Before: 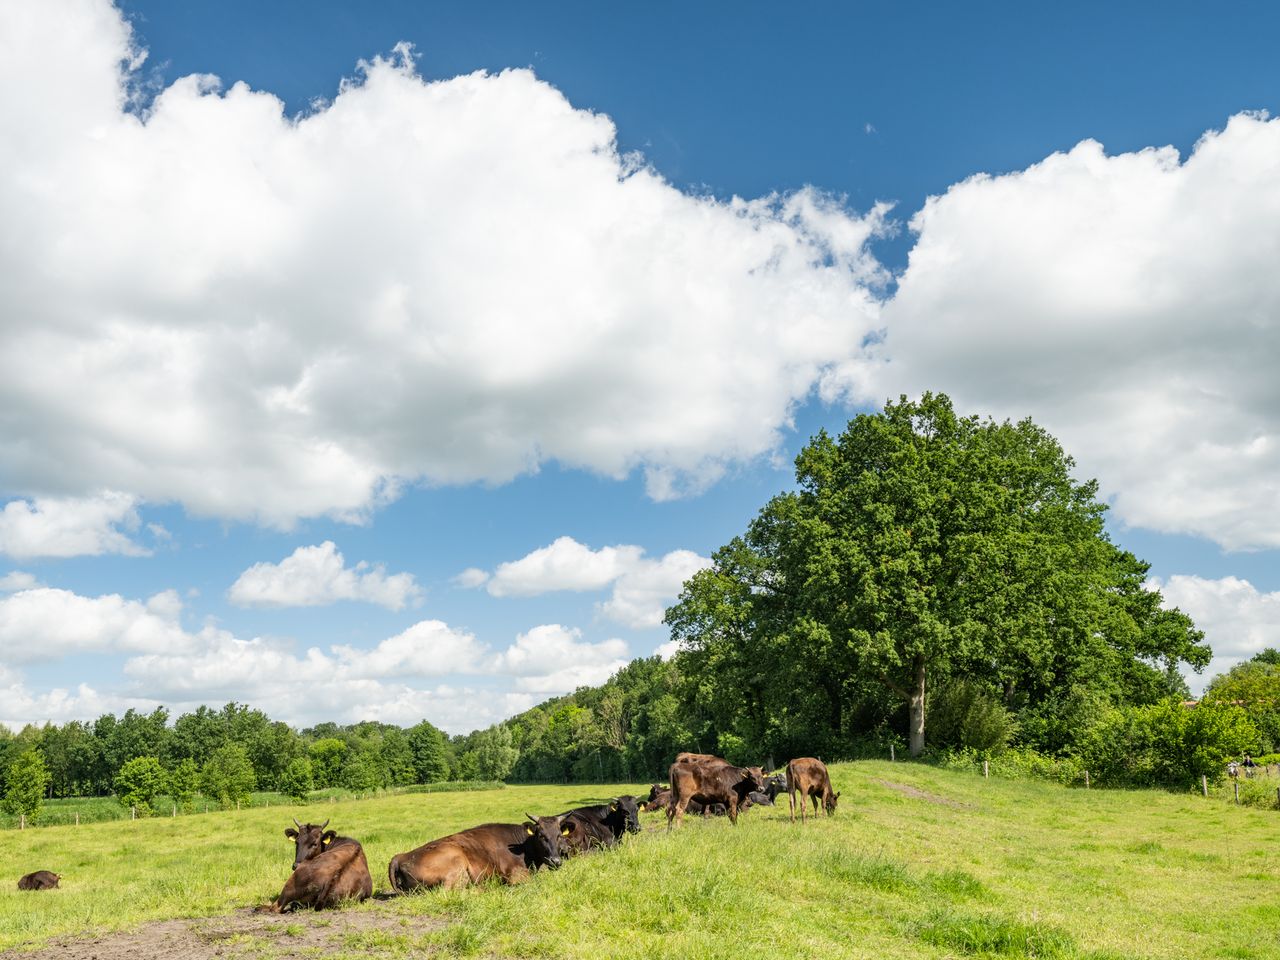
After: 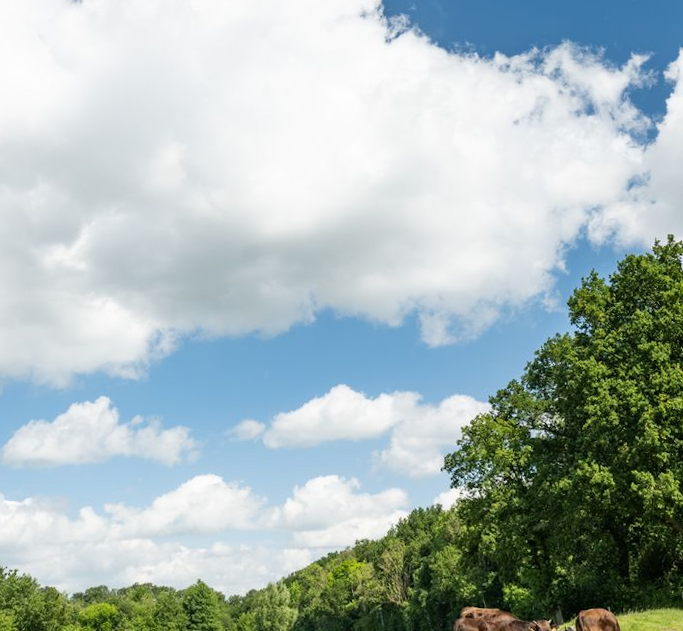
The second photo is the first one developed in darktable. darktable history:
crop: left 16.202%, top 11.208%, right 26.045%, bottom 20.557%
contrast brightness saturation: contrast 0.07
rotate and perspective: rotation -1.68°, lens shift (vertical) -0.146, crop left 0.049, crop right 0.912, crop top 0.032, crop bottom 0.96
